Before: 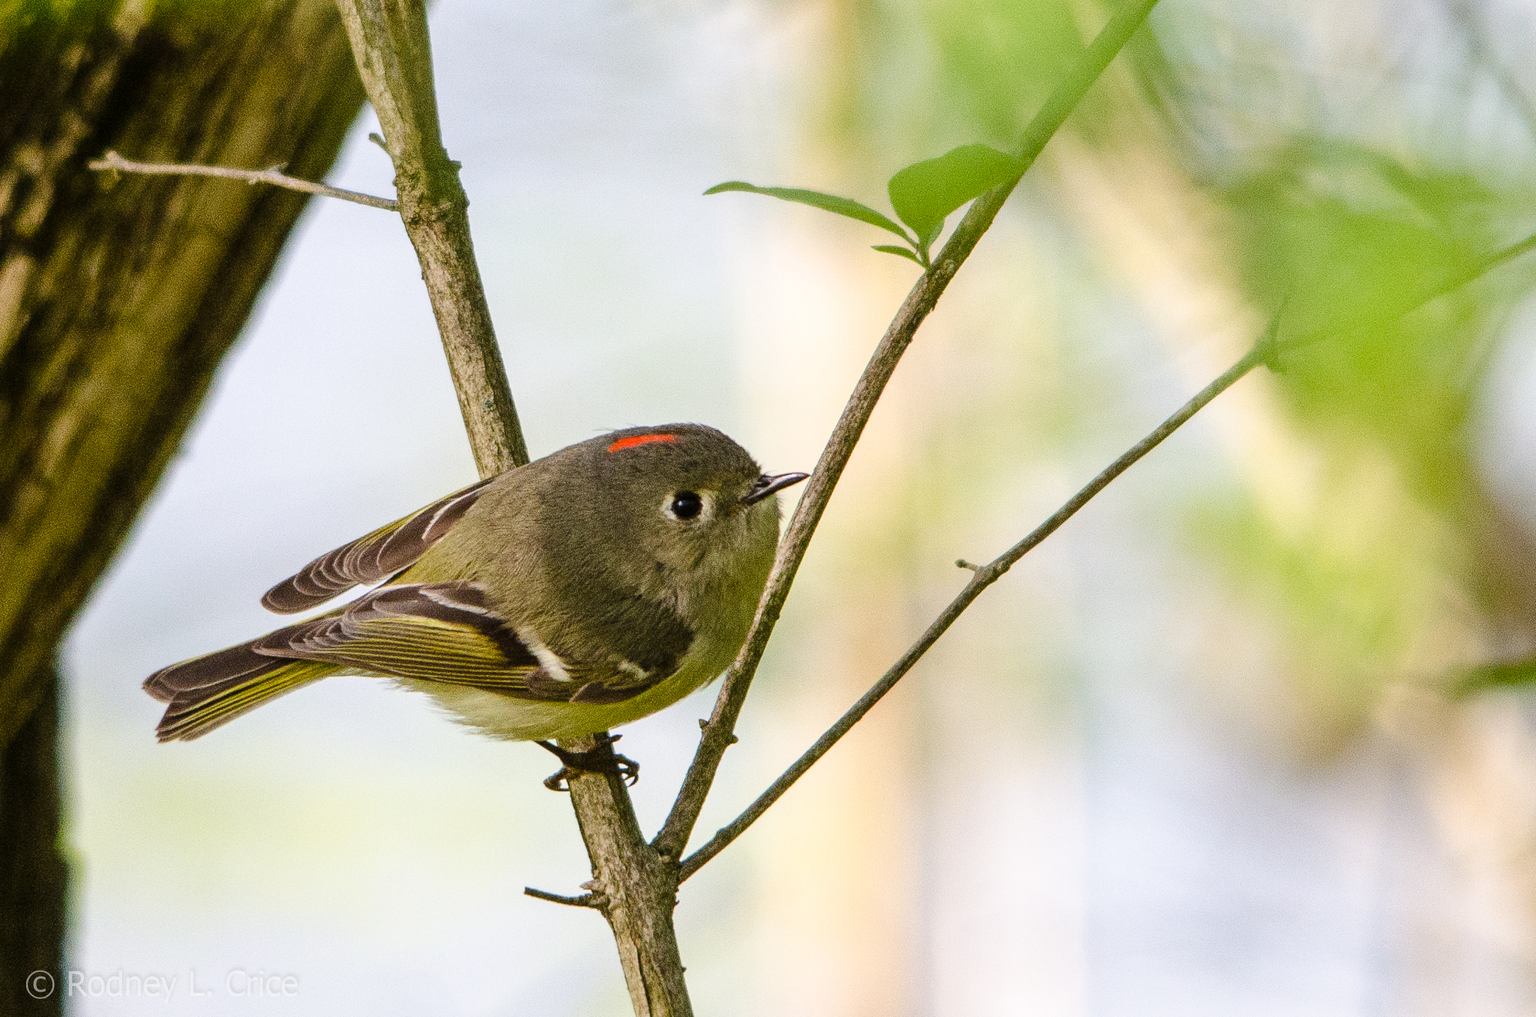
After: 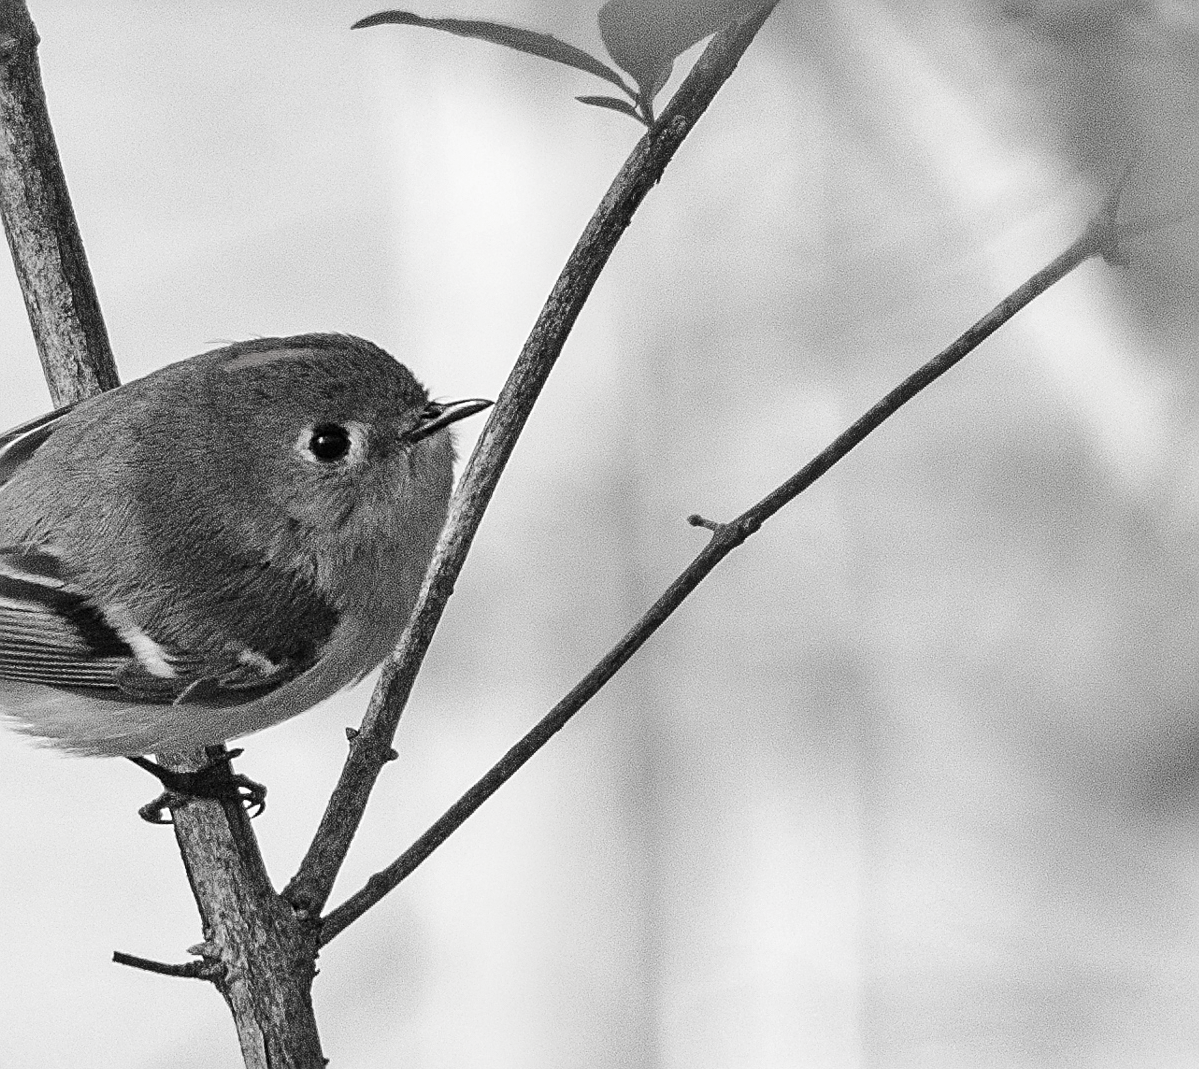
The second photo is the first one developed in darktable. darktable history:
sharpen: on, module defaults
contrast brightness saturation: saturation -0.984
shadows and highlights: soften with gaussian
crop and rotate: left 28.622%, top 17.153%, right 12.802%, bottom 3.993%
